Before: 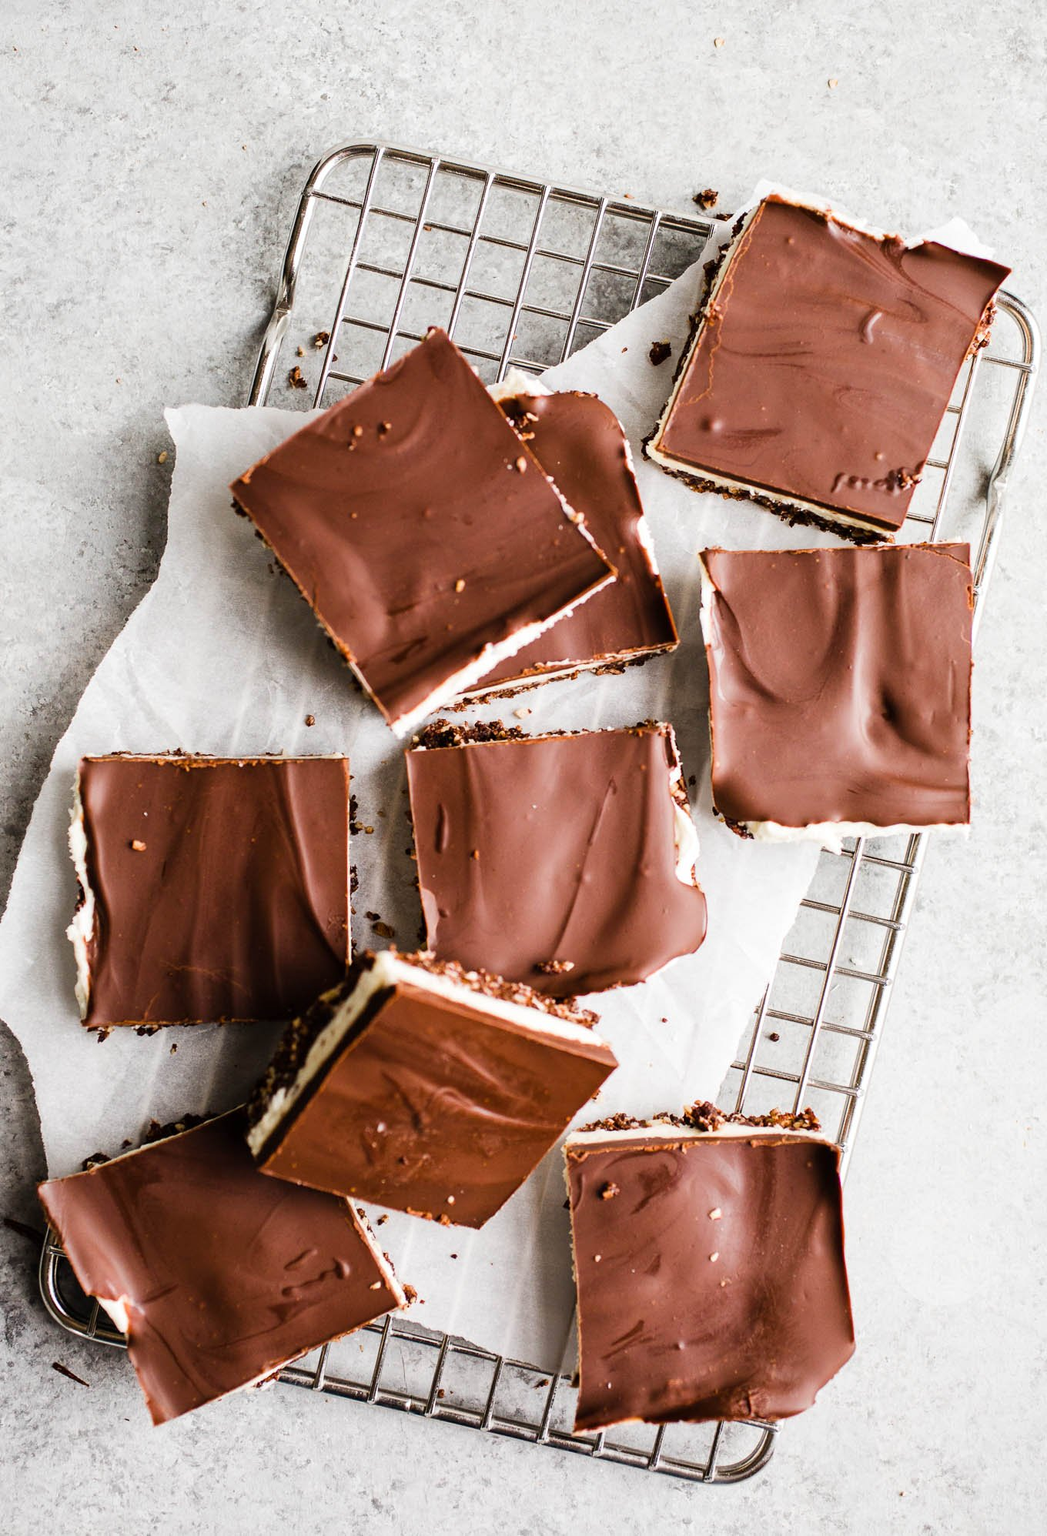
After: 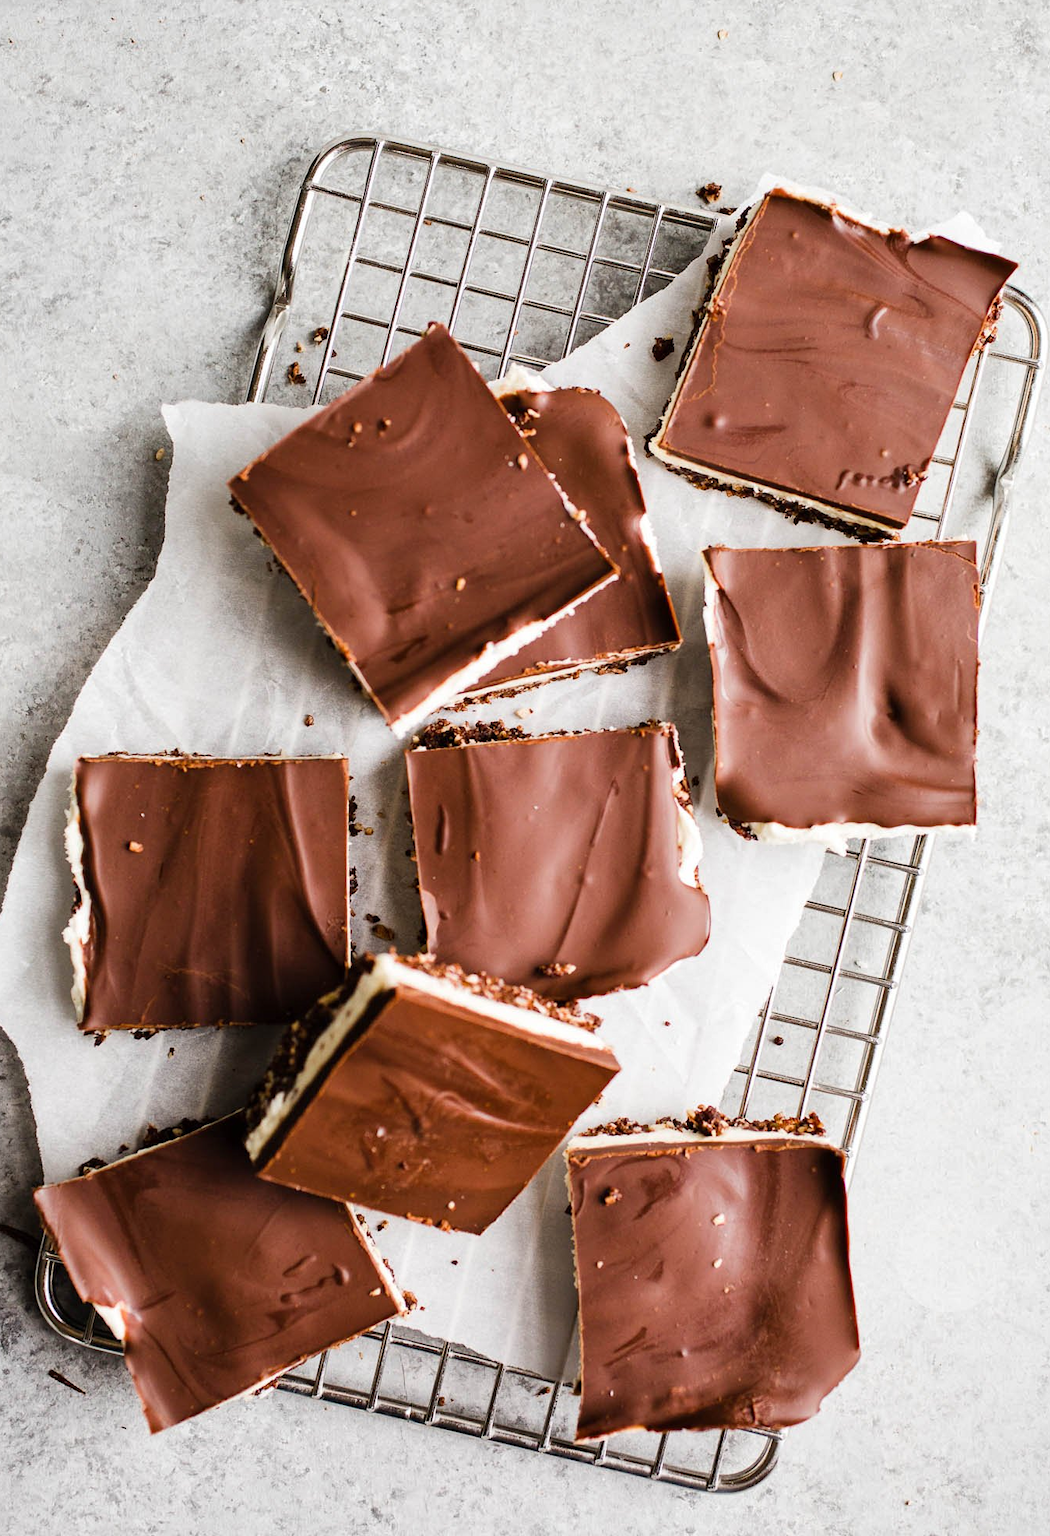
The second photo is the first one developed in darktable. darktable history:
shadows and highlights: shadows 29.66, highlights -30.25, low approximation 0.01, soften with gaussian
crop: left 0.446%, top 0.576%, right 0.22%, bottom 0.54%
